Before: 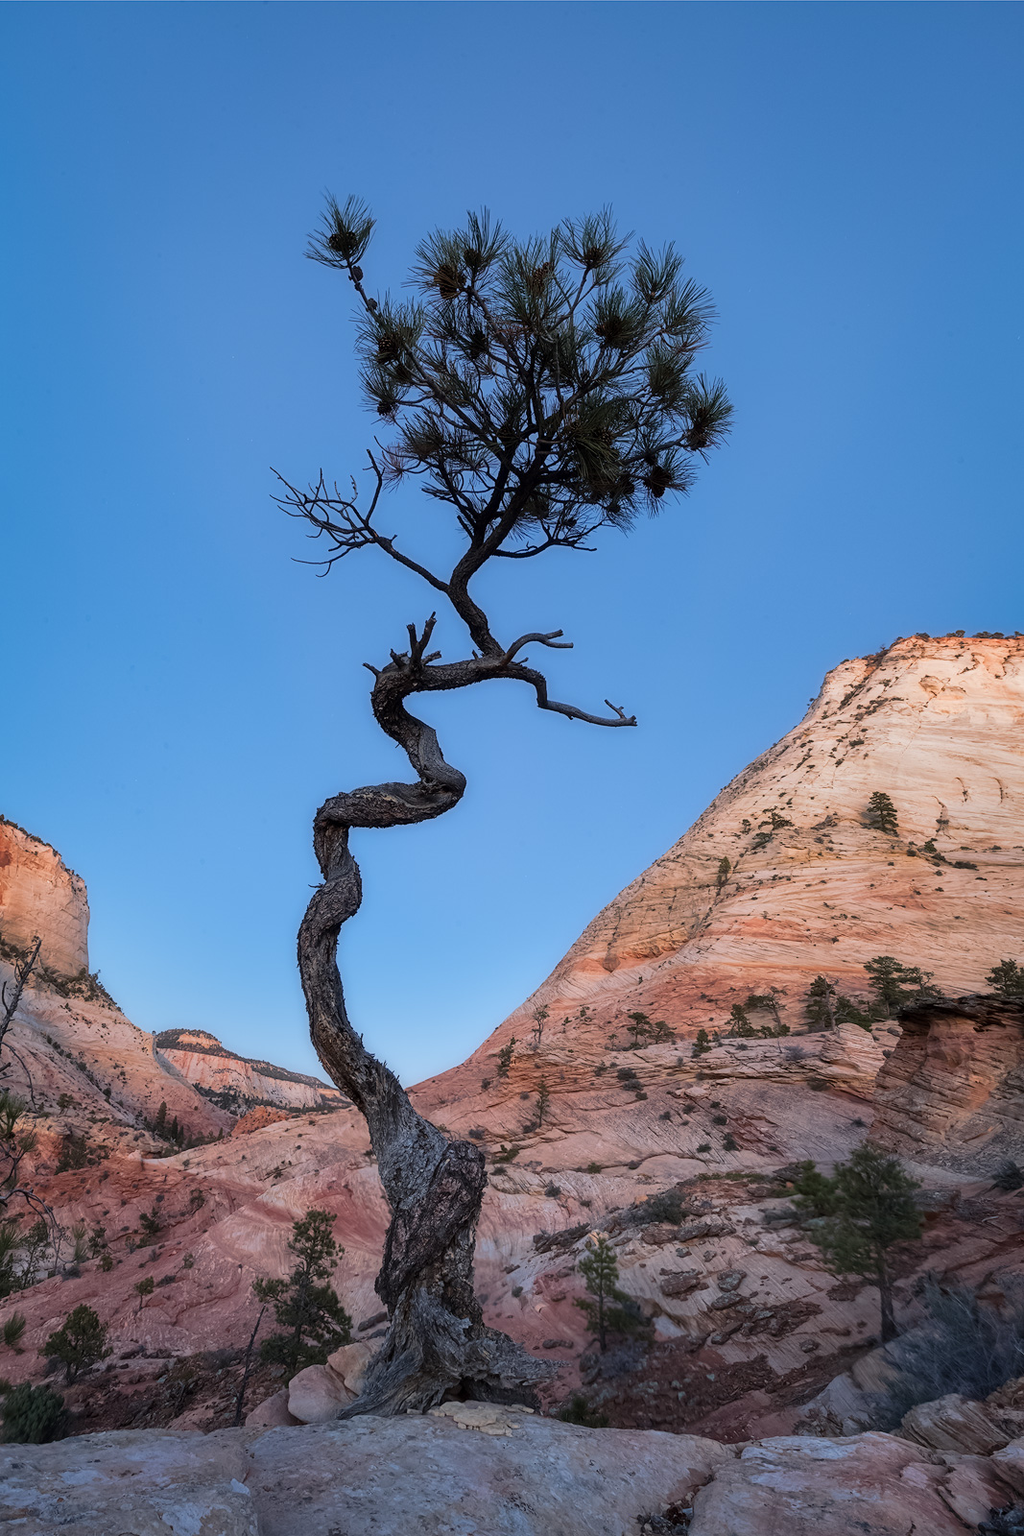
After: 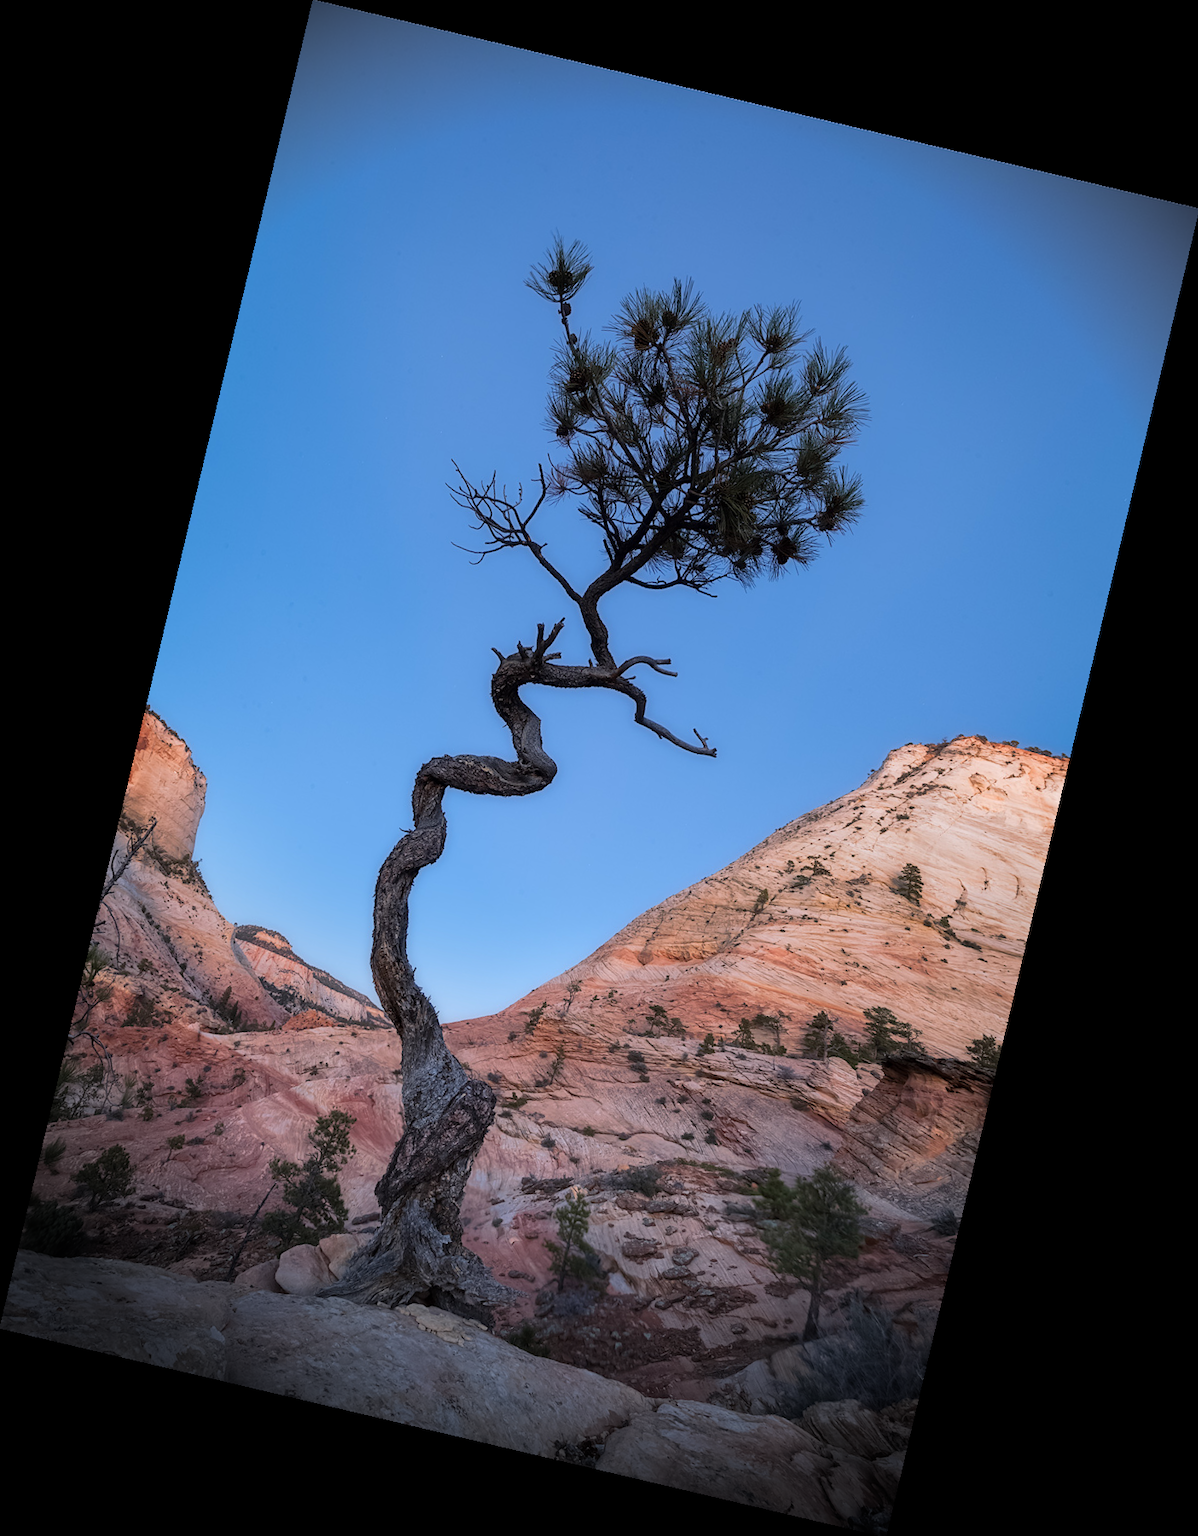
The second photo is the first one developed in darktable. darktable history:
rotate and perspective: rotation 13.27°, automatic cropping off
vignetting: fall-off start 76.42%, fall-off radius 27.36%, brightness -0.872, center (0.037, -0.09), width/height ratio 0.971
white balance: red 1.009, blue 1.027
